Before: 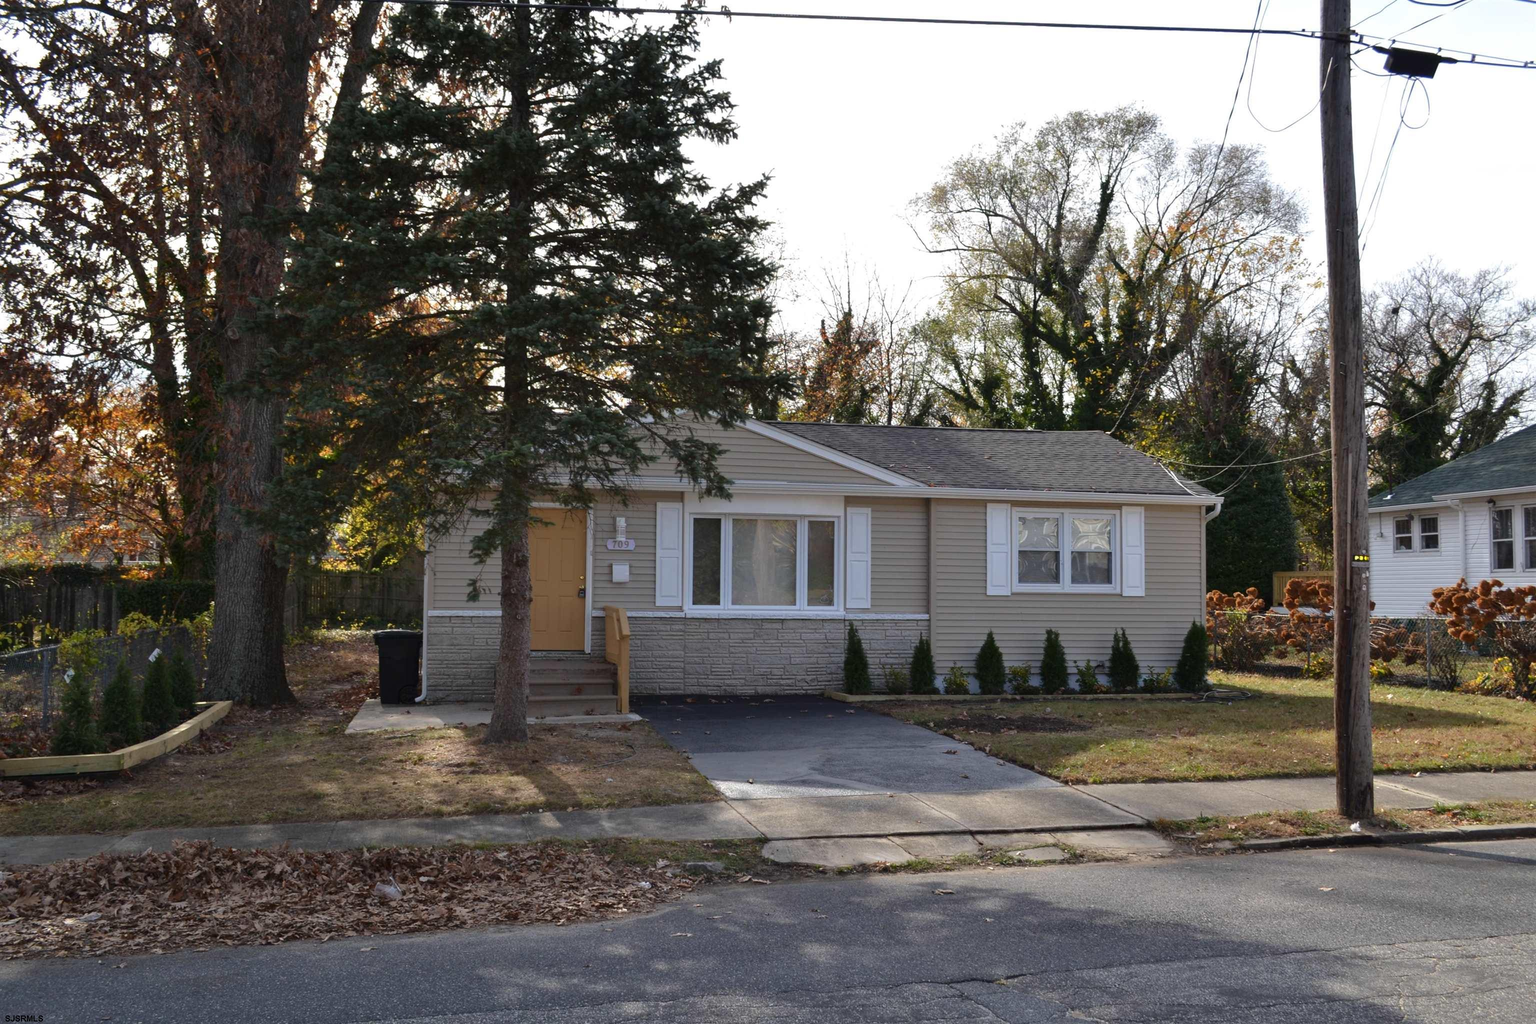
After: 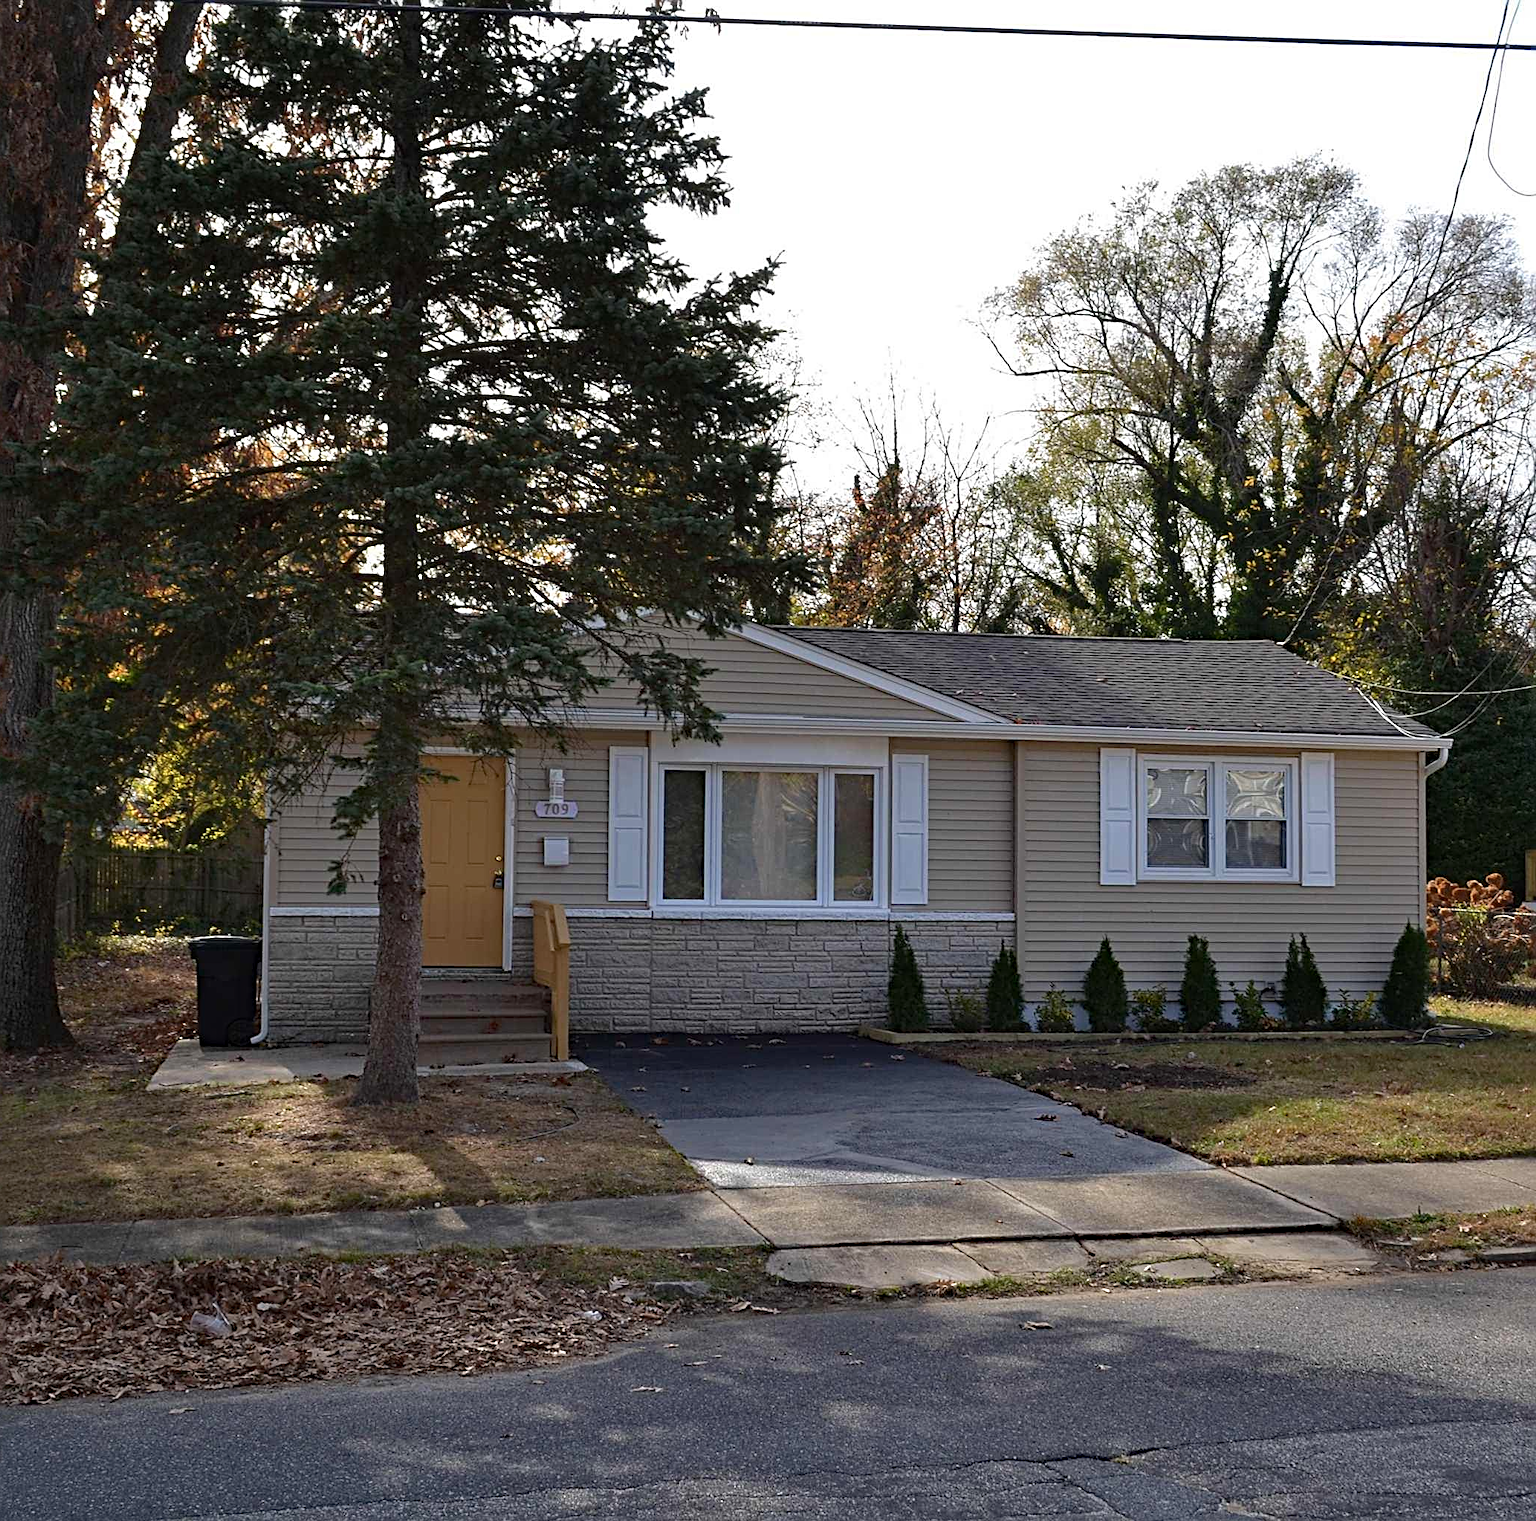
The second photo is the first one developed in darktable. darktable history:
crop and rotate: left 16.066%, right 16.636%
sharpen: radius 2.532, amount 0.621
haze removal: strength 0.292, distance 0.248, compatibility mode true, adaptive false
